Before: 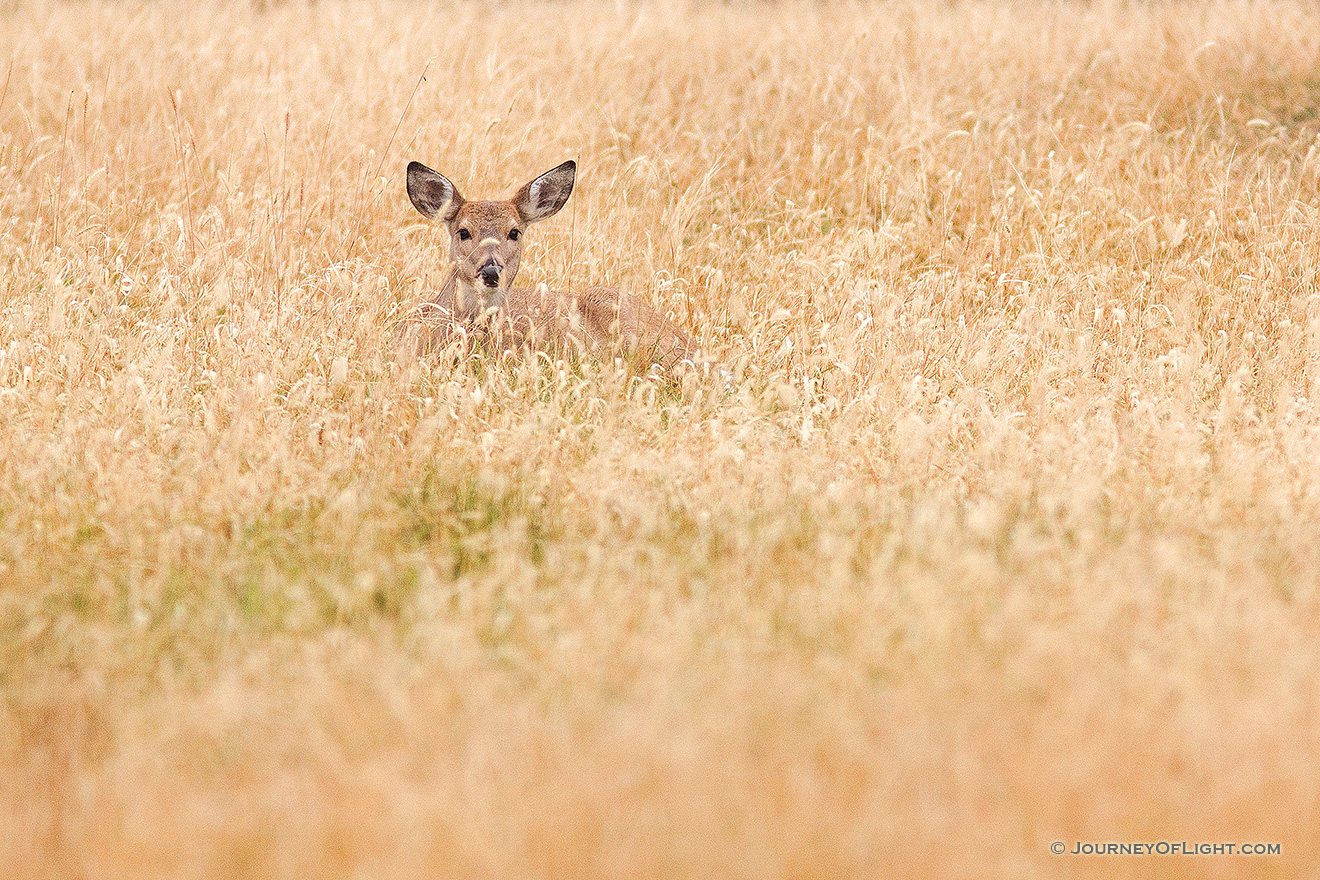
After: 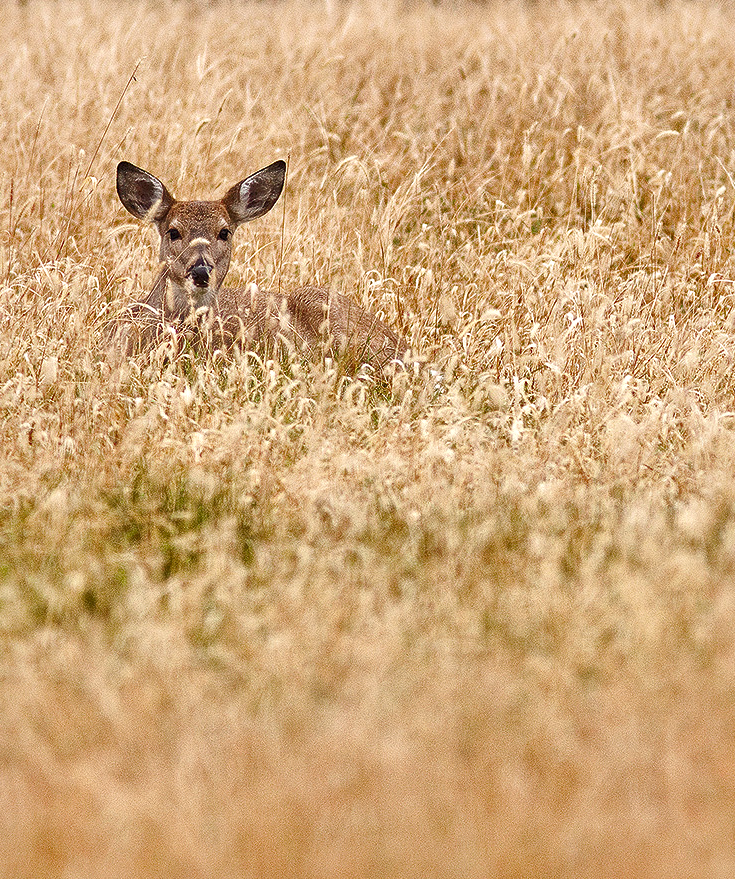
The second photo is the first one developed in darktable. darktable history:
local contrast: mode bilateral grid, contrast 19, coarseness 51, detail 150%, midtone range 0.2
shadows and highlights: shadows 39.68, highlights -53.64, low approximation 0.01, soften with gaussian
crop: left 22.011%, right 22.065%, bottom 0.01%
